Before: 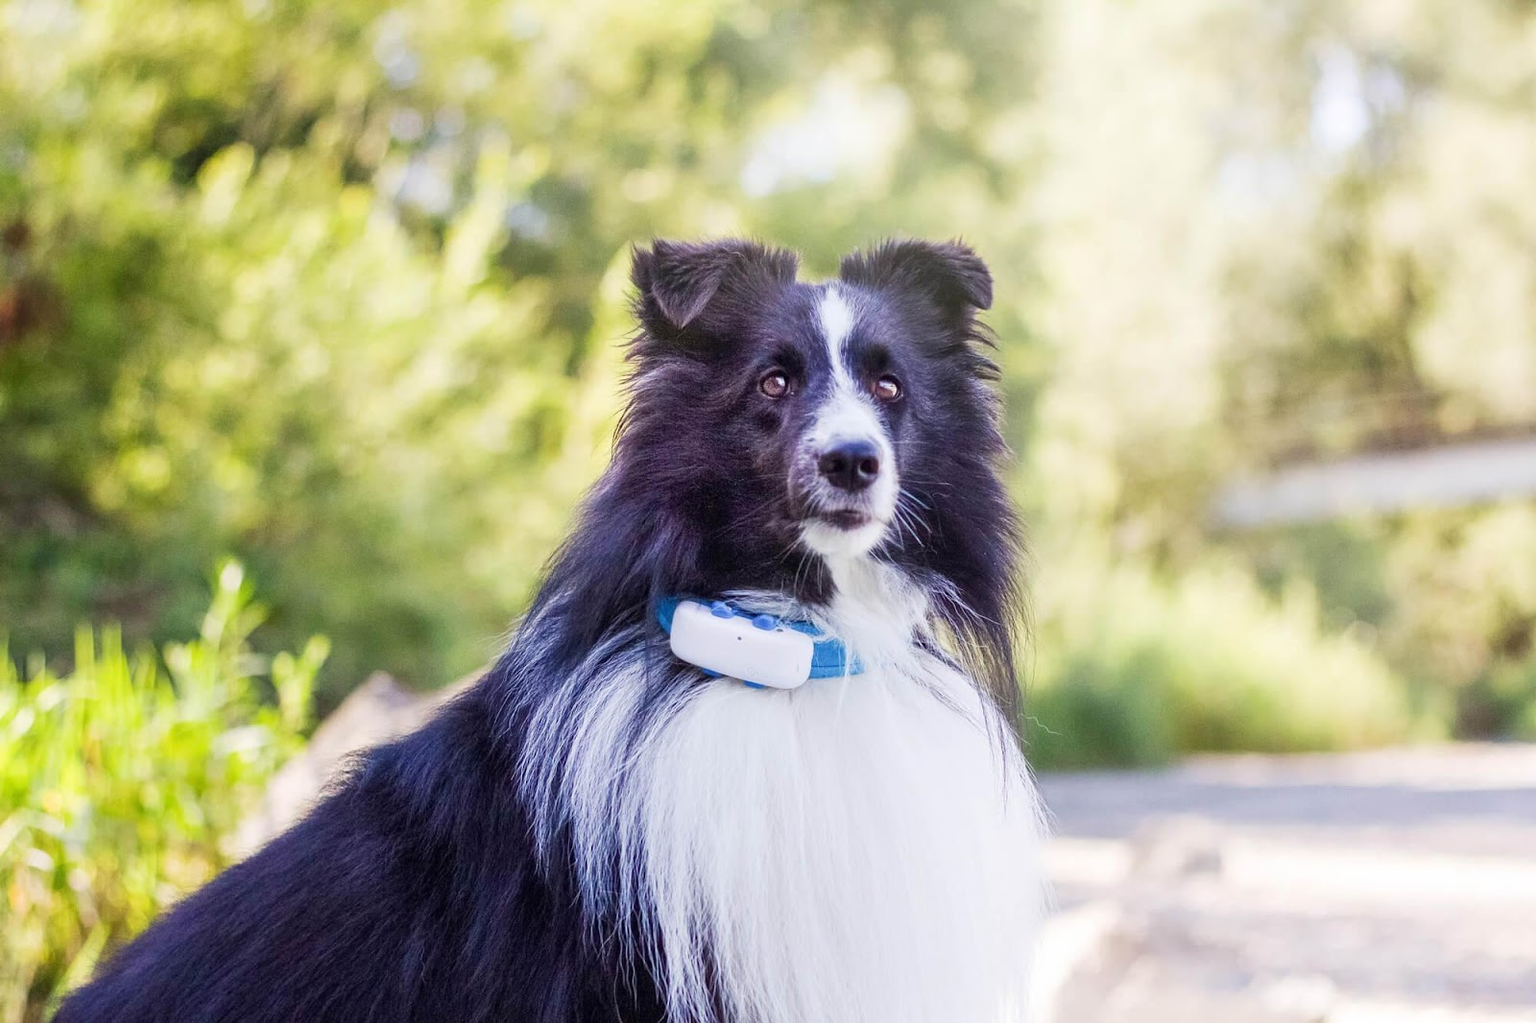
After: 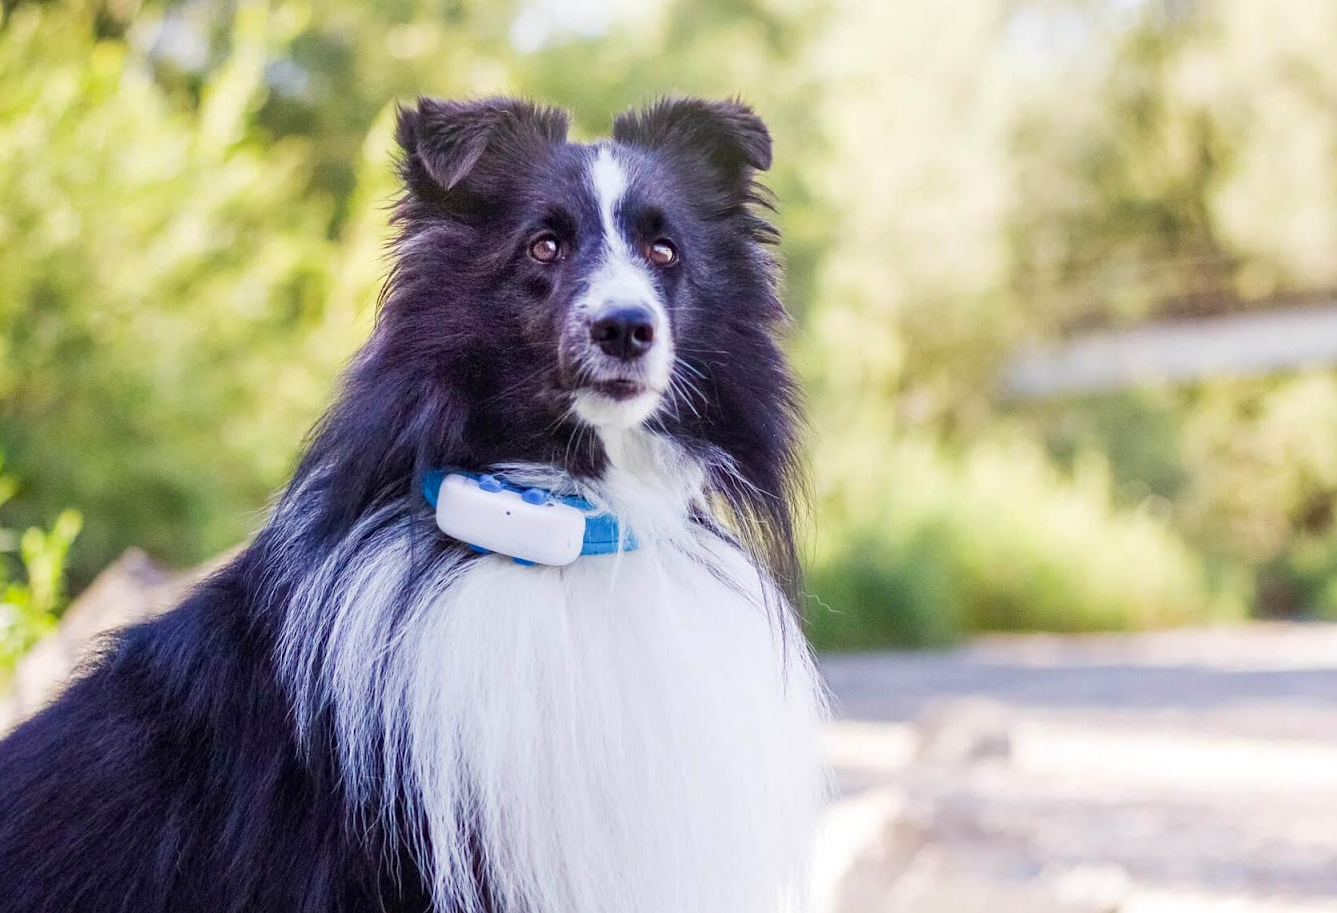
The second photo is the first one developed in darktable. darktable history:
crop: left 16.435%, top 14.311%
haze removal: compatibility mode true
tone equalizer: edges refinement/feathering 500, mask exposure compensation -1.57 EV, preserve details no
